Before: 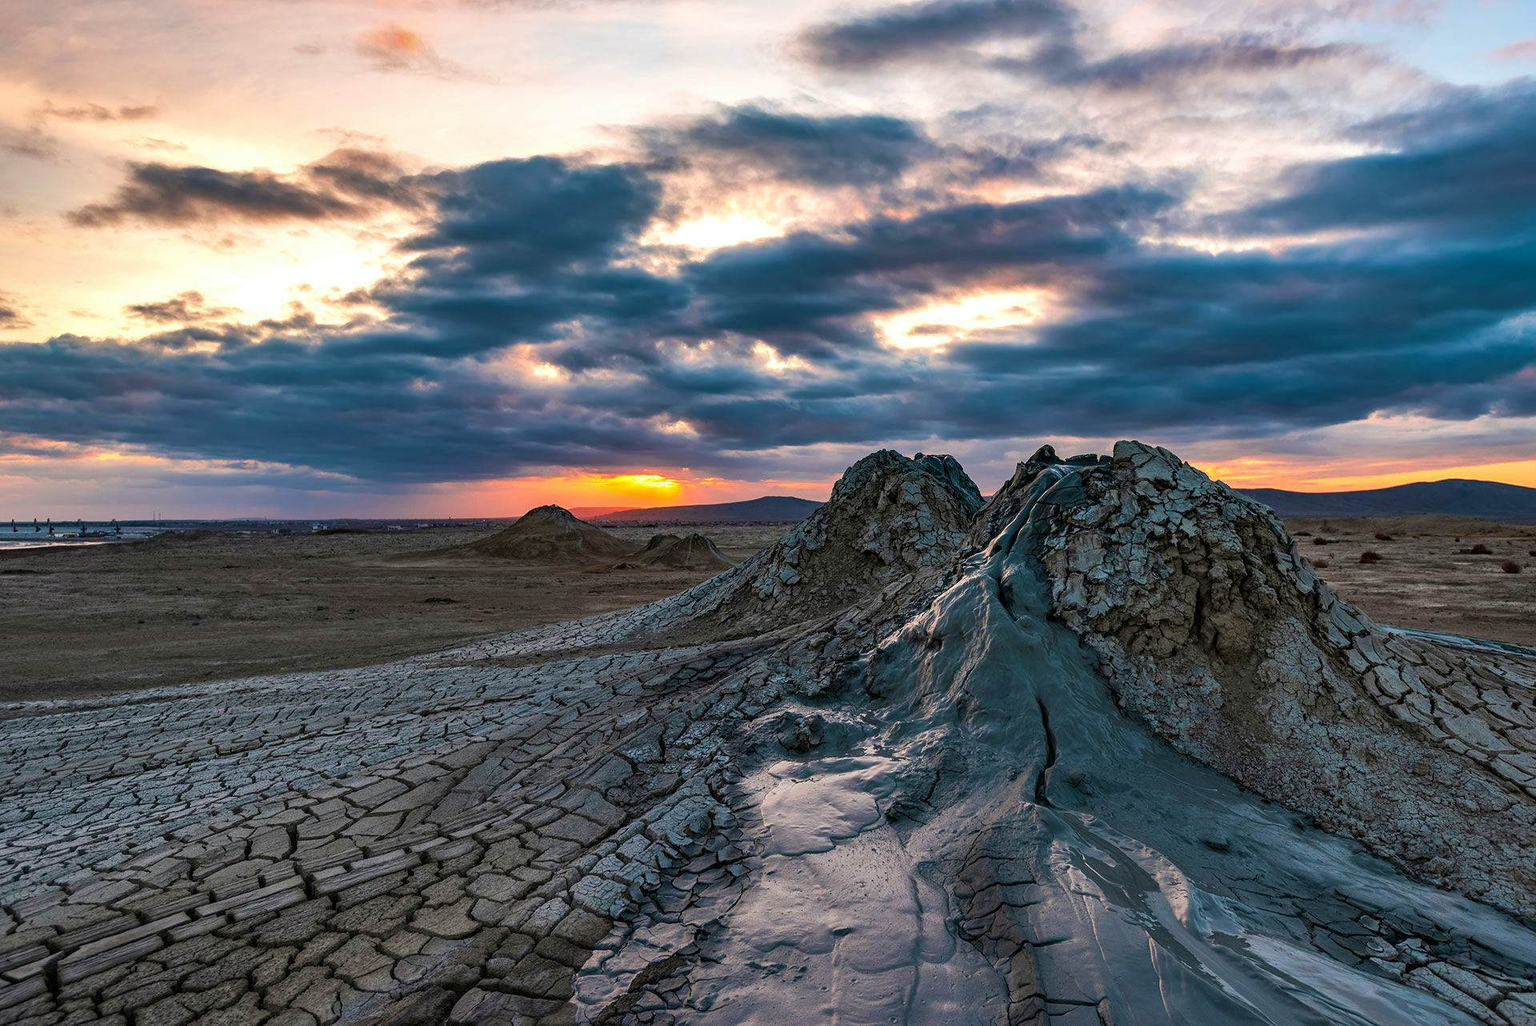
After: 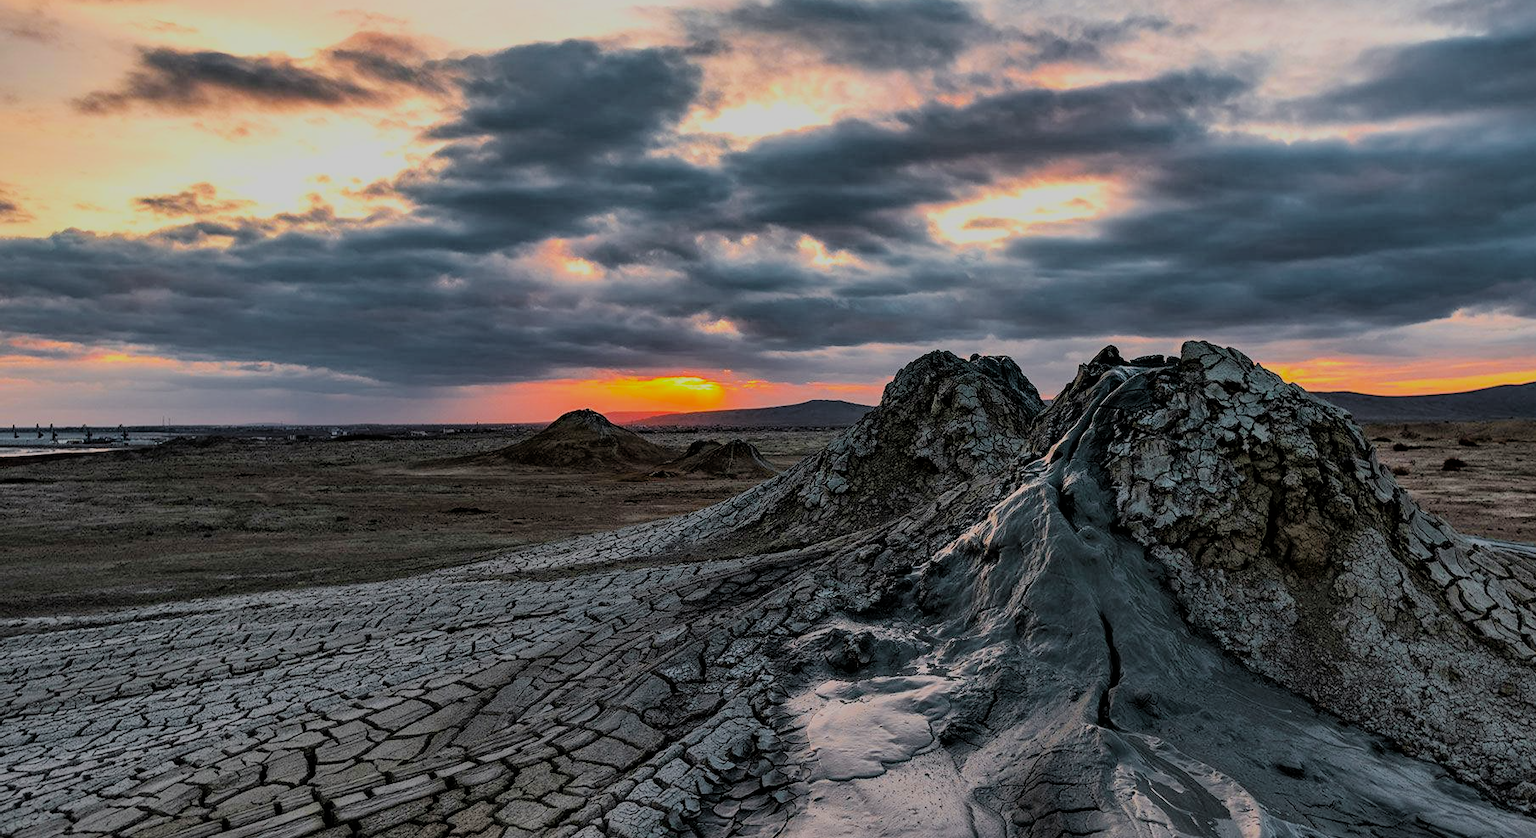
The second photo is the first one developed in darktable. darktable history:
filmic rgb: black relative exposure -6.15 EV, white relative exposure 6.96 EV, hardness 2.23, color science v6 (2022)
crop and rotate: angle 0.03°, top 11.643%, right 5.651%, bottom 11.189%
color zones: curves: ch1 [(0.25, 0.61) (0.75, 0.248)]
